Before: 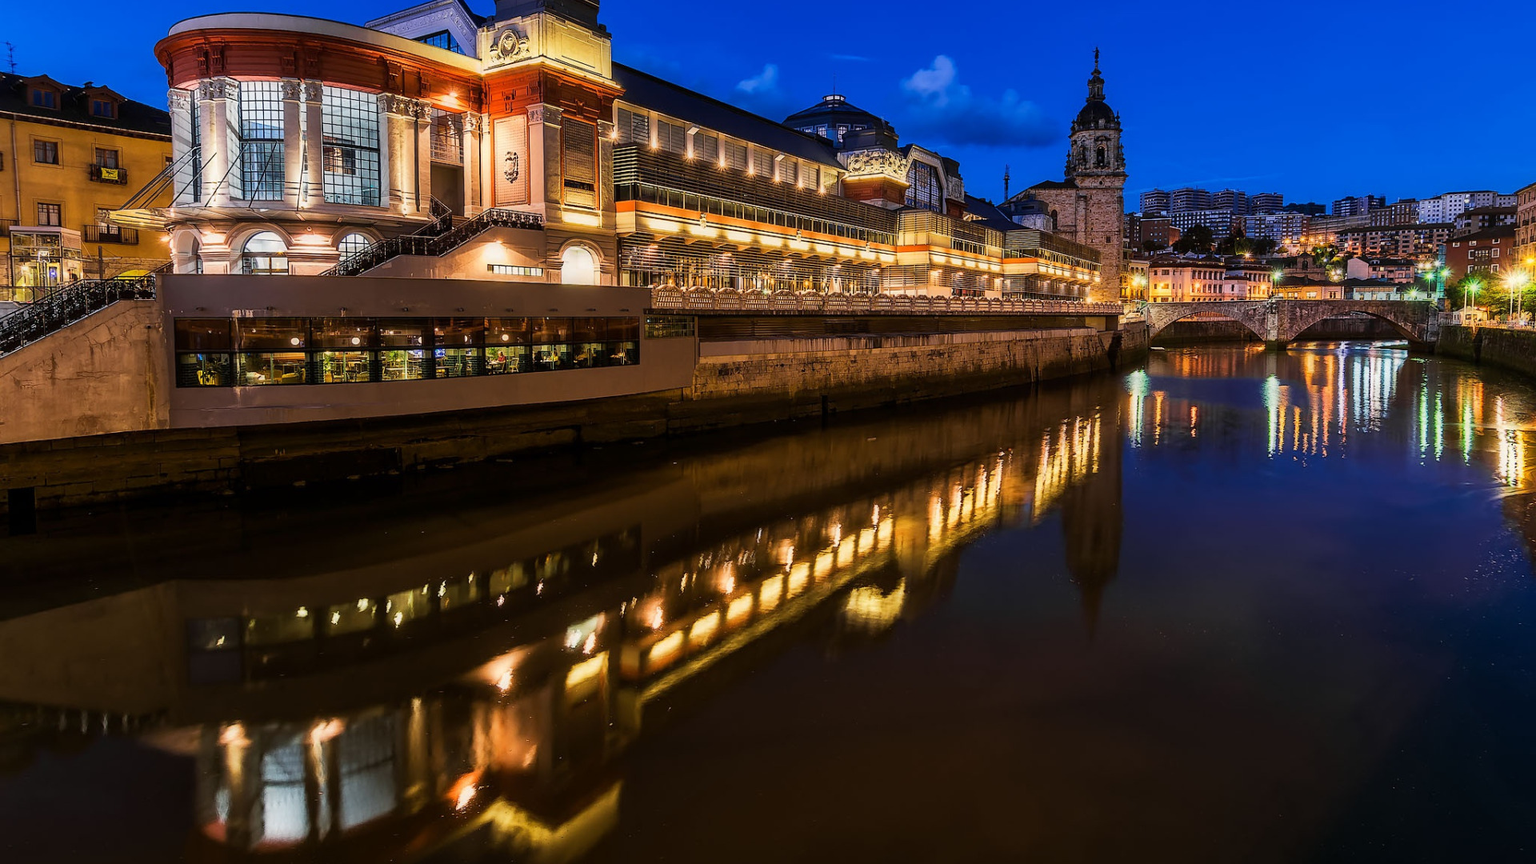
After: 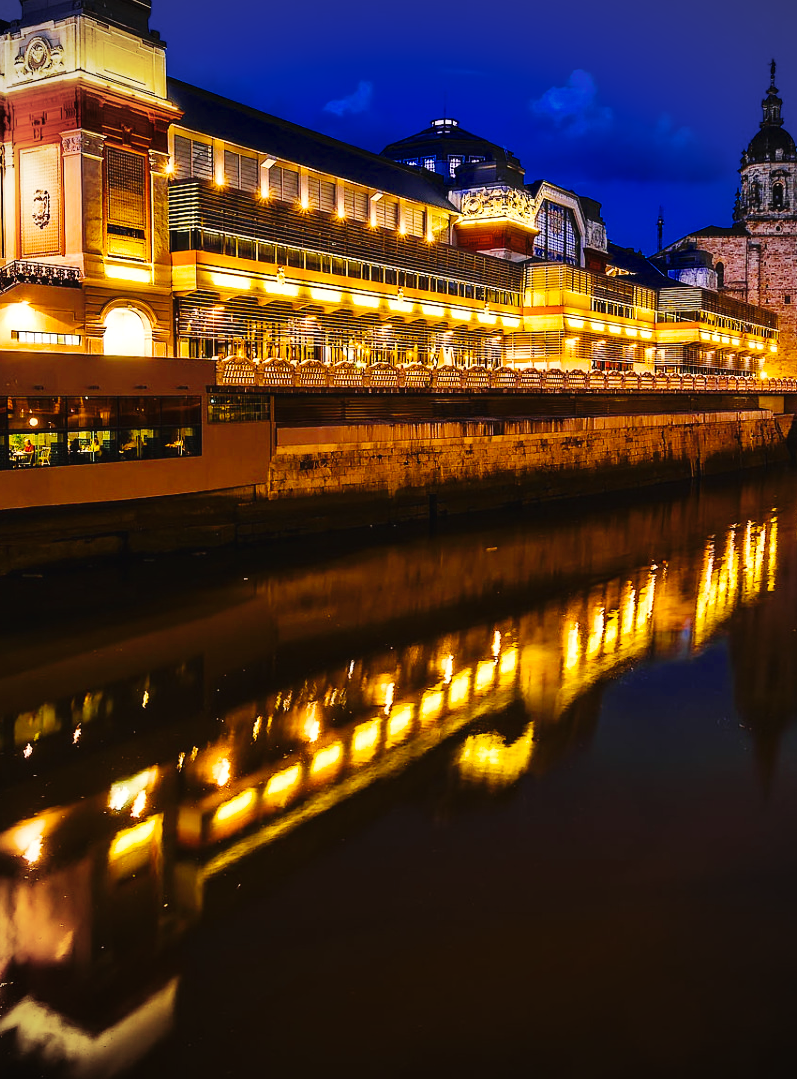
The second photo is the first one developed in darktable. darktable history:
crop: left 31.171%, right 27.298%
exposure: exposure 0.557 EV, compensate highlight preservation false
base curve: curves: ch0 [(0, 0) (0.036, 0.025) (0.121, 0.166) (0.206, 0.329) (0.605, 0.79) (1, 1)], preserve colors none
vignetting: on, module defaults
contrast brightness saturation: saturation -0.156
color balance rgb: highlights gain › chroma 1.057%, highlights gain › hue 60.17°, global offset › luminance 0.47%, linear chroma grading › global chroma 15.435%, perceptual saturation grading › global saturation 18.245%, global vibrance 16.035%, saturation formula JzAzBz (2021)
